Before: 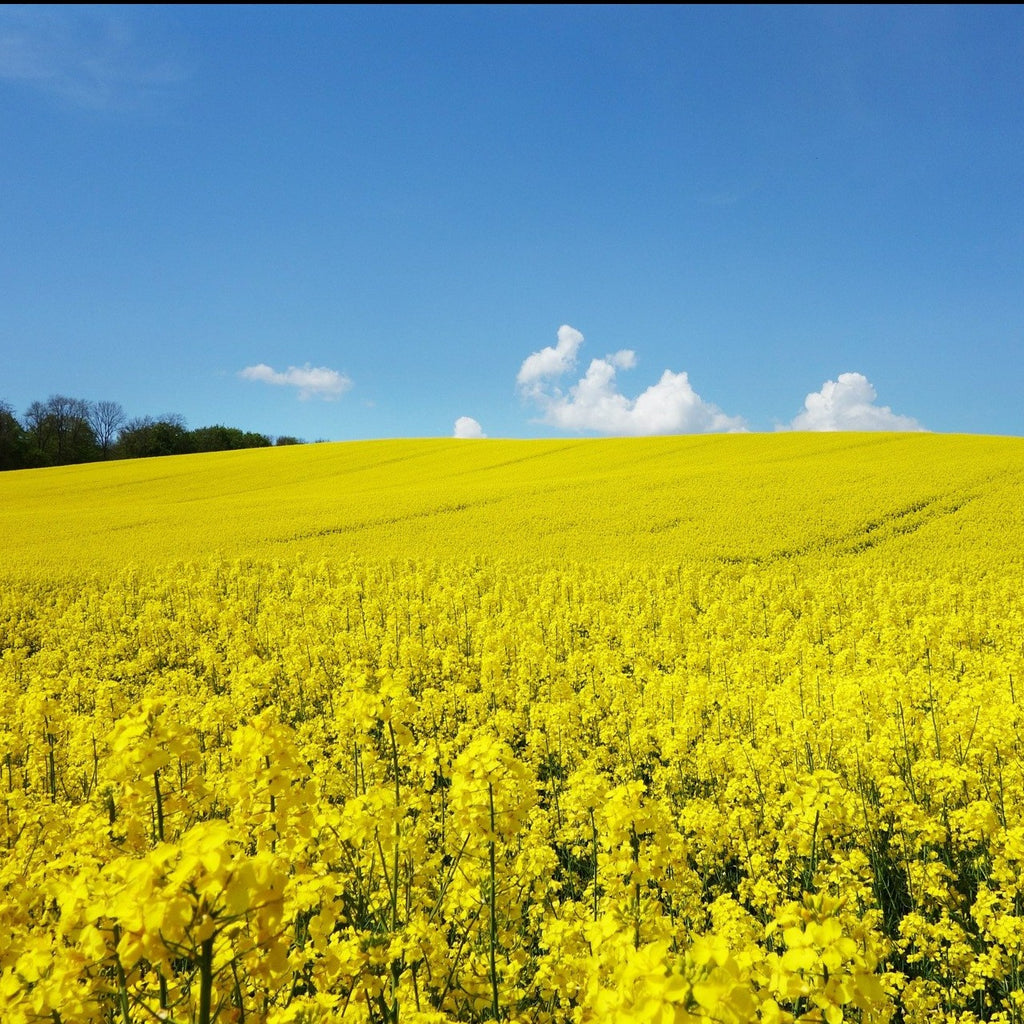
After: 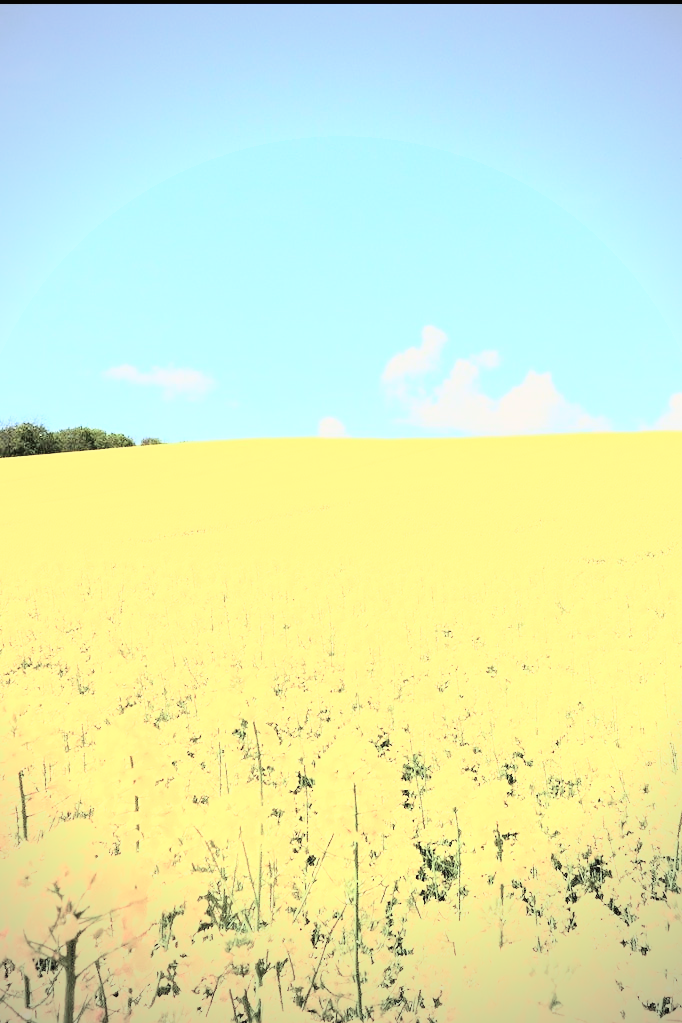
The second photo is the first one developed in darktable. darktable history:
tone curve: curves: ch0 [(0, 0.021) (0.049, 0.044) (0.152, 0.14) (0.328, 0.377) (0.473, 0.543) (0.641, 0.705) (0.868, 0.887) (1, 0.969)]; ch1 [(0, 0) (0.322, 0.328) (0.43, 0.425) (0.474, 0.466) (0.502, 0.503) (0.522, 0.526) (0.564, 0.591) (0.602, 0.632) (0.677, 0.701) (0.859, 0.885) (1, 1)]; ch2 [(0, 0) (0.33, 0.301) (0.447, 0.44) (0.487, 0.496) (0.502, 0.516) (0.535, 0.554) (0.565, 0.598) (0.618, 0.629) (1, 1)], color space Lab, independent channels, preserve colors none
vignetting: fall-off start 73.46%, unbound false
crop and rotate: left 13.325%, right 20.003%
haze removal: compatibility mode true, adaptive false
exposure: black level correction 0, exposure 1.189 EV, compensate highlight preservation false
base curve: curves: ch0 [(0, 0) (0.007, 0.004) (0.027, 0.03) (0.046, 0.07) (0.207, 0.54) (0.442, 0.872) (0.673, 0.972) (1, 1)]
contrast brightness saturation: brightness 0.18, saturation -0.481
